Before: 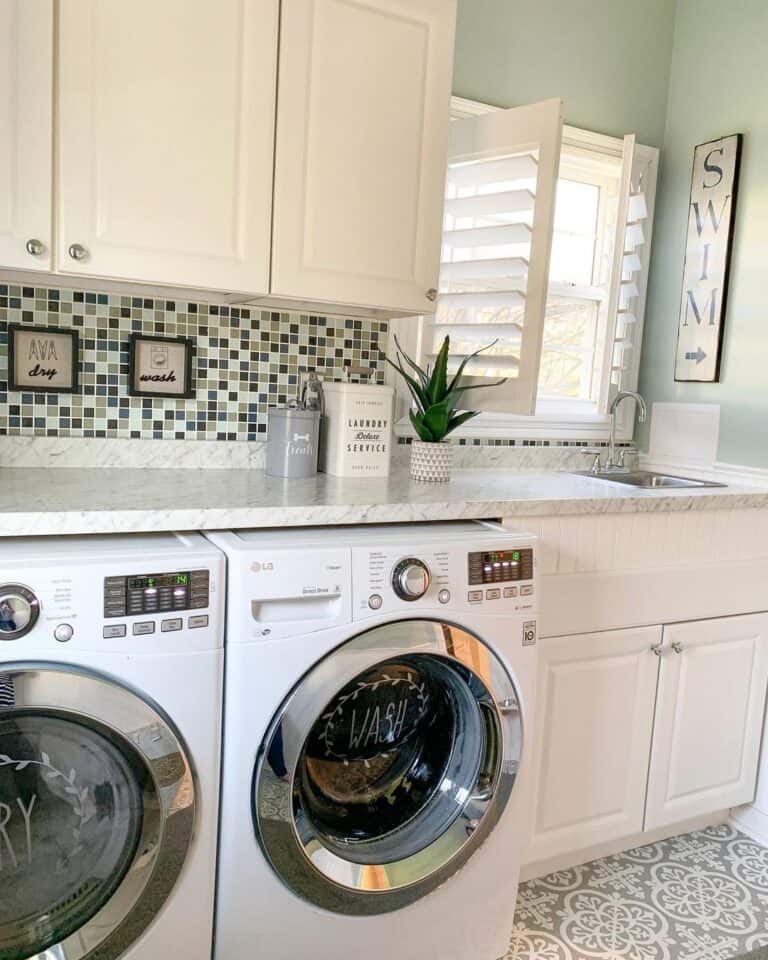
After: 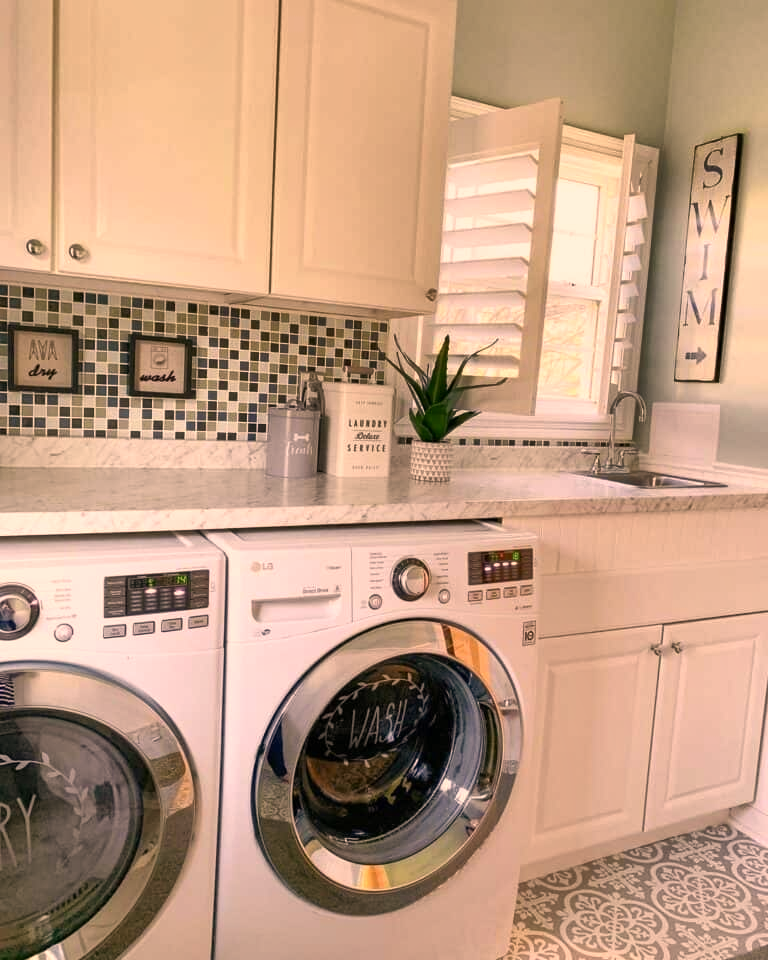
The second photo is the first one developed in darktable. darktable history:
shadows and highlights: radius 132.24, soften with gaussian
color correction: highlights a* 17.56, highlights b* 18.95
